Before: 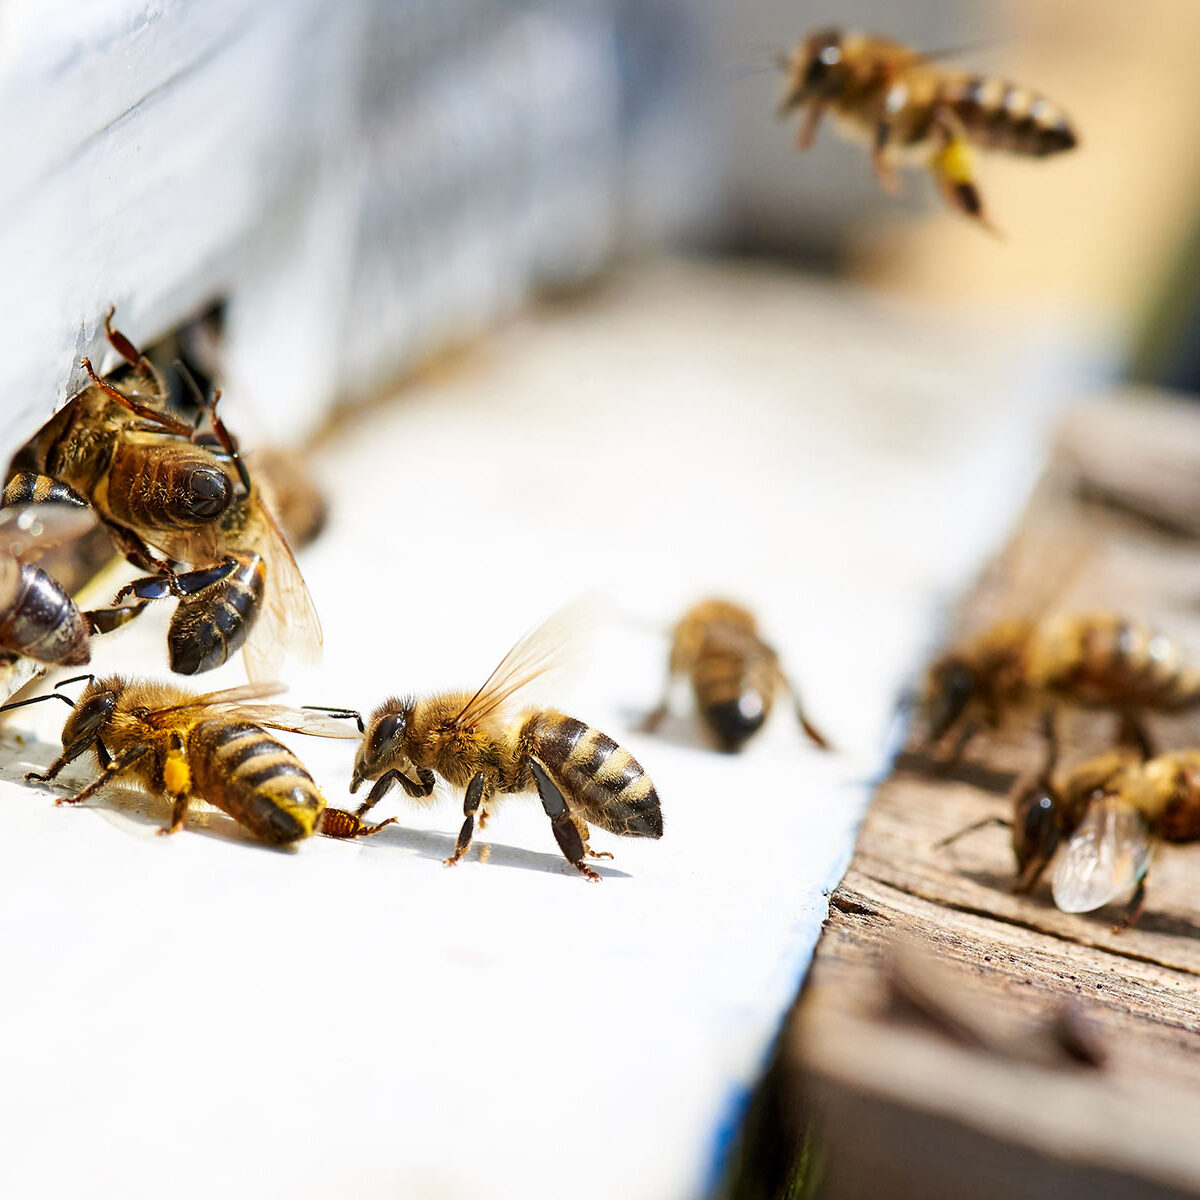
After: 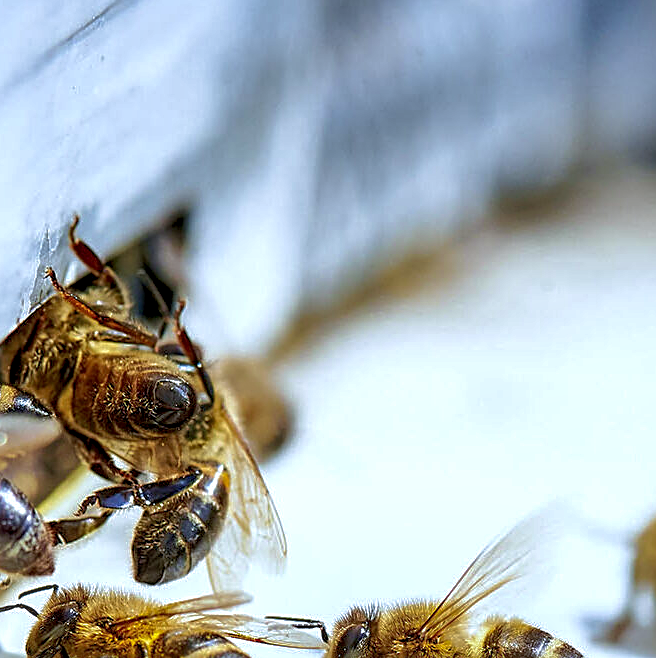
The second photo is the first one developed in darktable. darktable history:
crop and rotate: left 3.047%, top 7.509%, right 42.236%, bottom 37.598%
local contrast: detail 150%
velvia: on, module defaults
contrast brightness saturation: contrast 0.05
white balance: red 0.924, blue 1.095
sharpen: on, module defaults
shadows and highlights: on, module defaults
